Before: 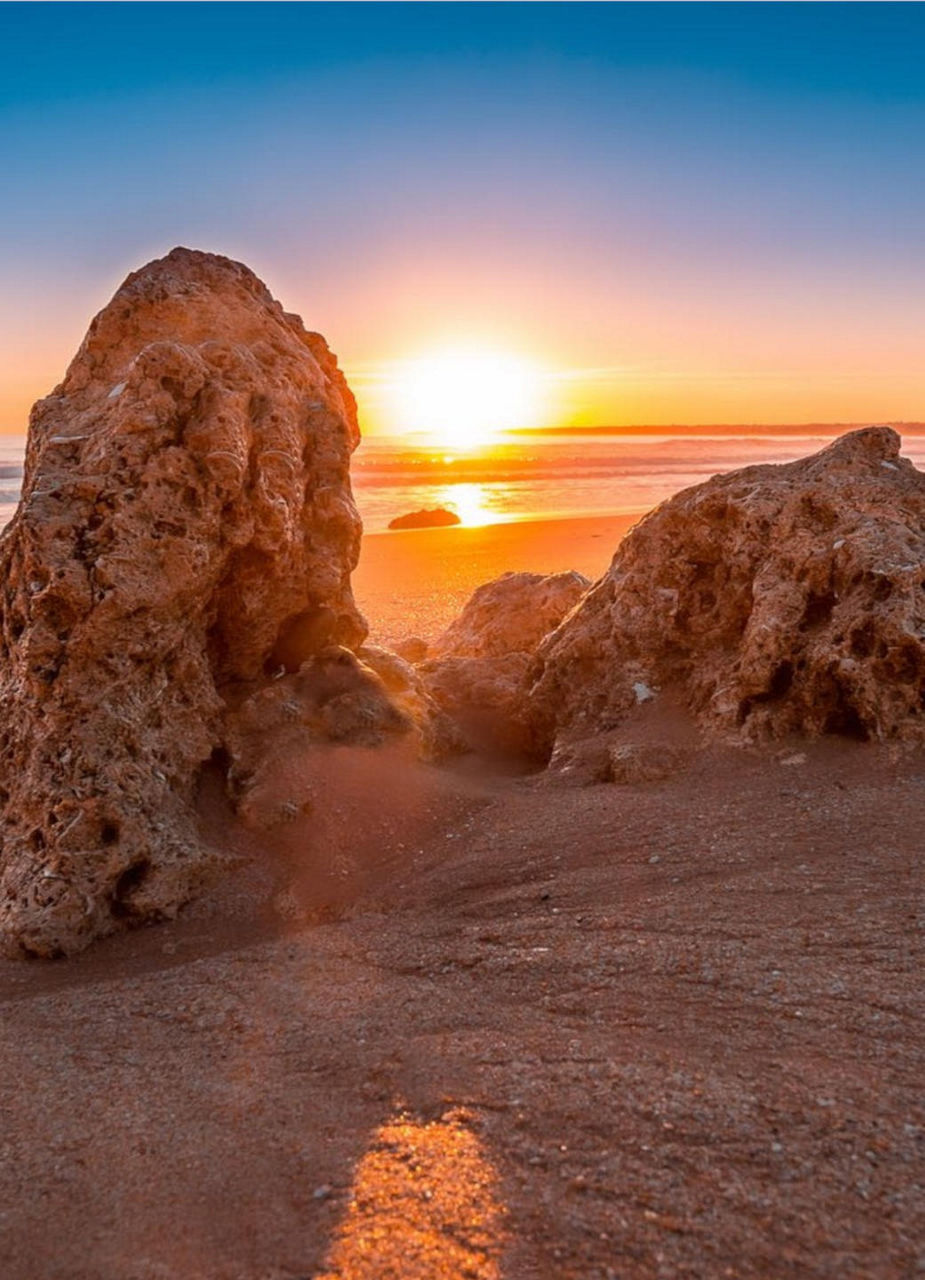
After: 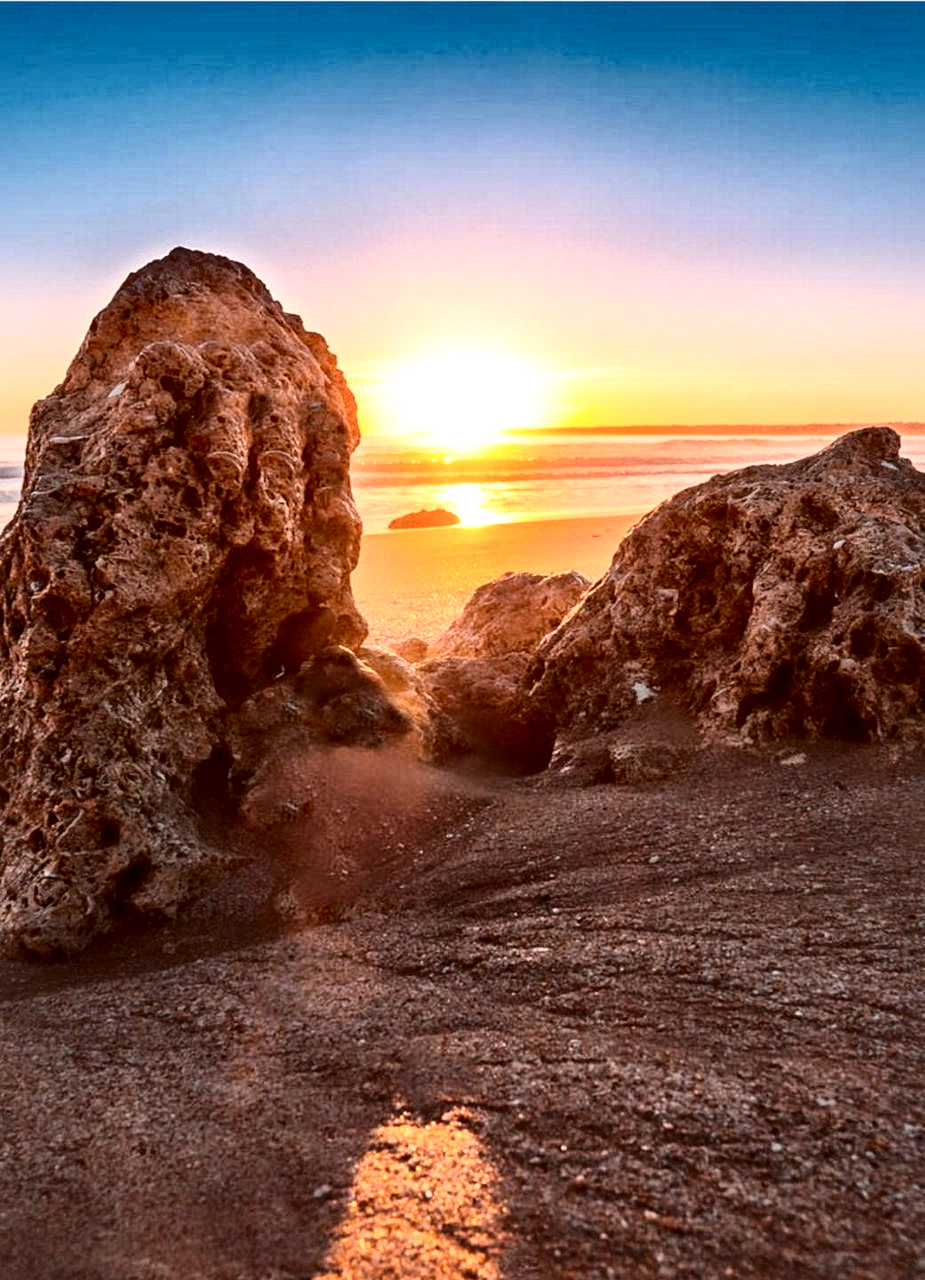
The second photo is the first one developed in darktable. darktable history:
local contrast: mode bilateral grid, contrast 20, coarseness 50, detail 171%, midtone range 0.2
contrast brightness saturation: contrast 0.39, brightness 0.1
